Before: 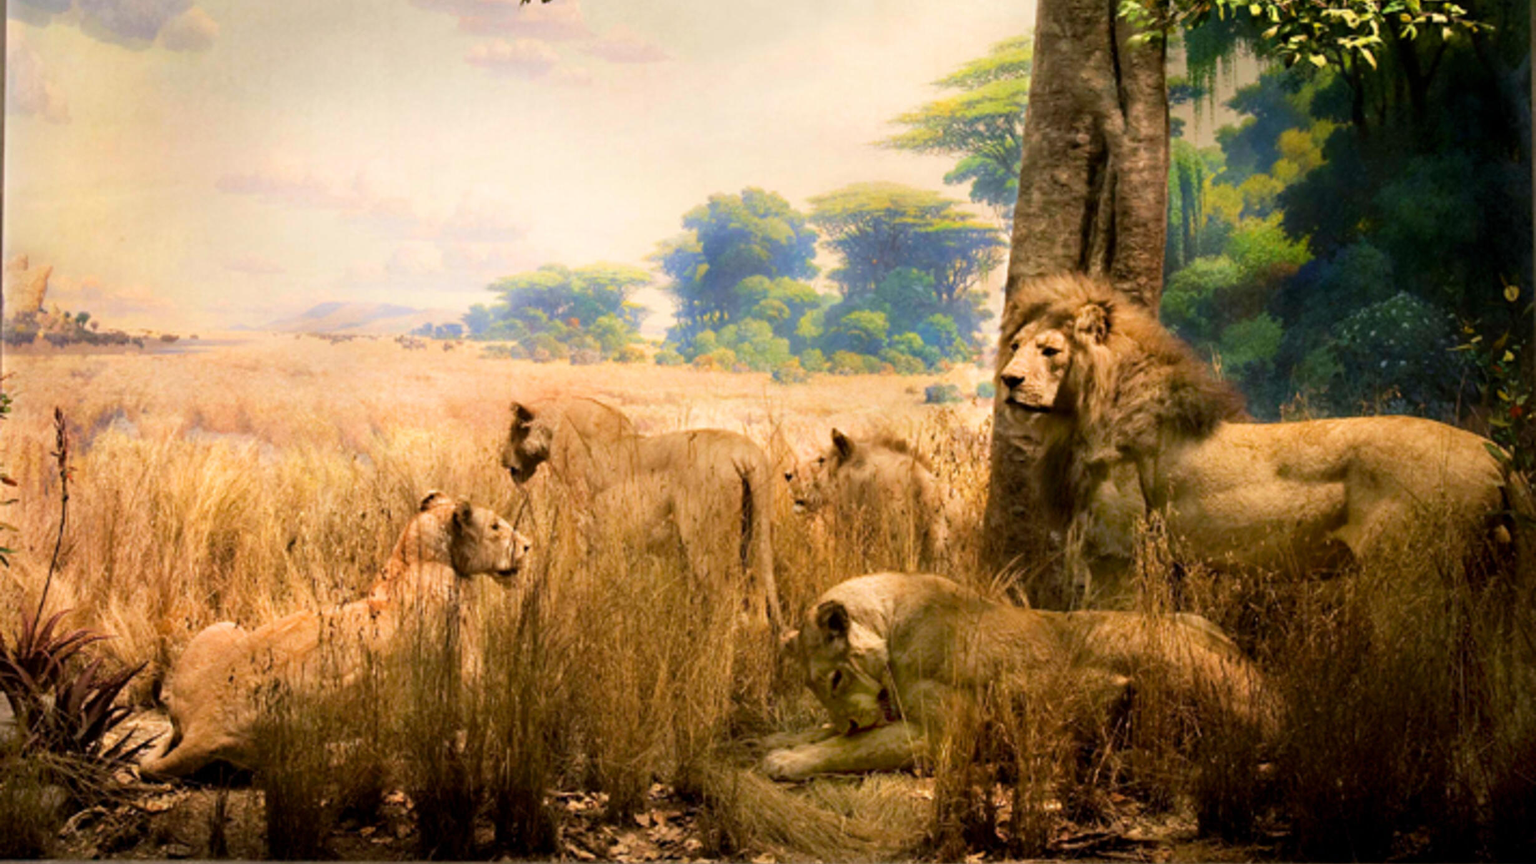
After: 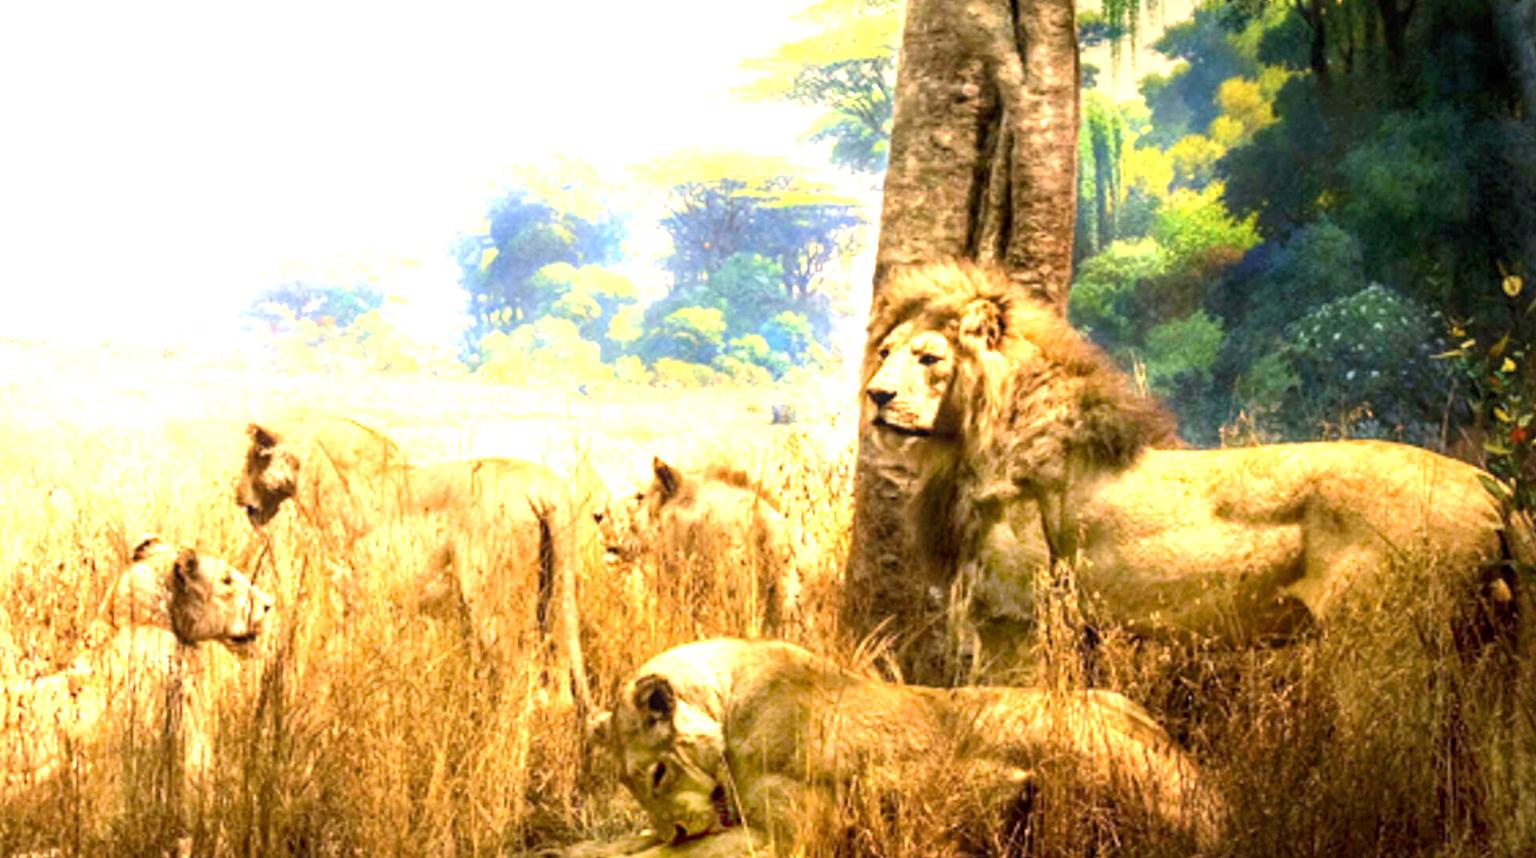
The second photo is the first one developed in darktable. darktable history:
crop and rotate: left 20.564%, top 7.866%, right 0.313%, bottom 13.464%
local contrast: on, module defaults
exposure: exposure 1.508 EV, compensate exposure bias true, compensate highlight preservation false
